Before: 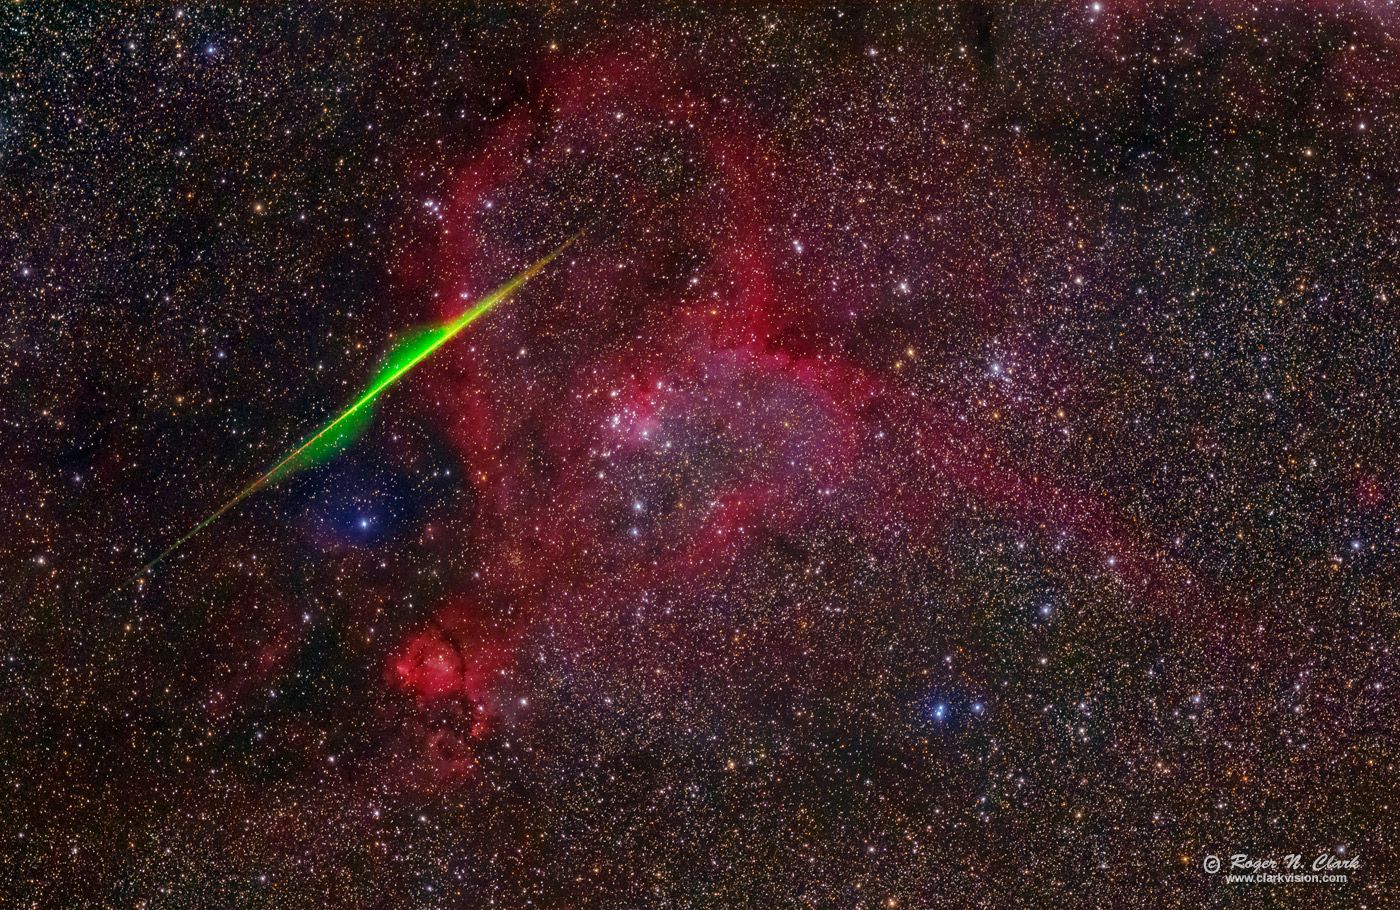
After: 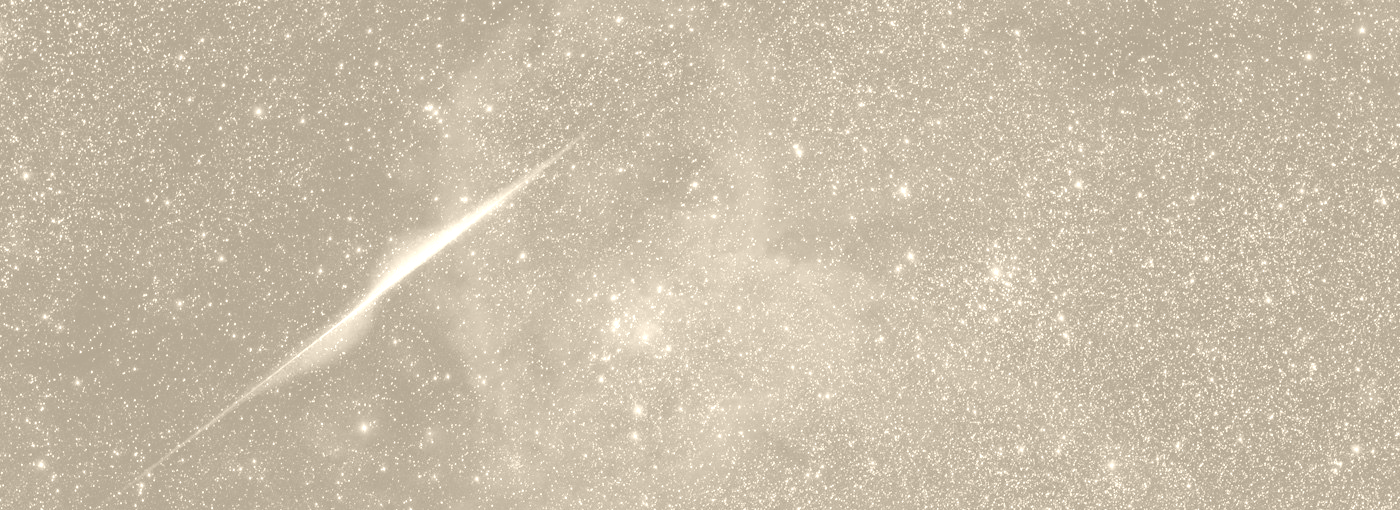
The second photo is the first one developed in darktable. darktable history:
color balance: lift [0.998, 0.998, 1.001, 1.002], gamma [0.995, 1.025, 0.992, 0.975], gain [0.995, 1.02, 0.997, 0.98]
colorize: hue 36°, saturation 71%, lightness 80.79%
crop and rotate: top 10.605%, bottom 33.274%
white balance: red 0.988, blue 1.017
